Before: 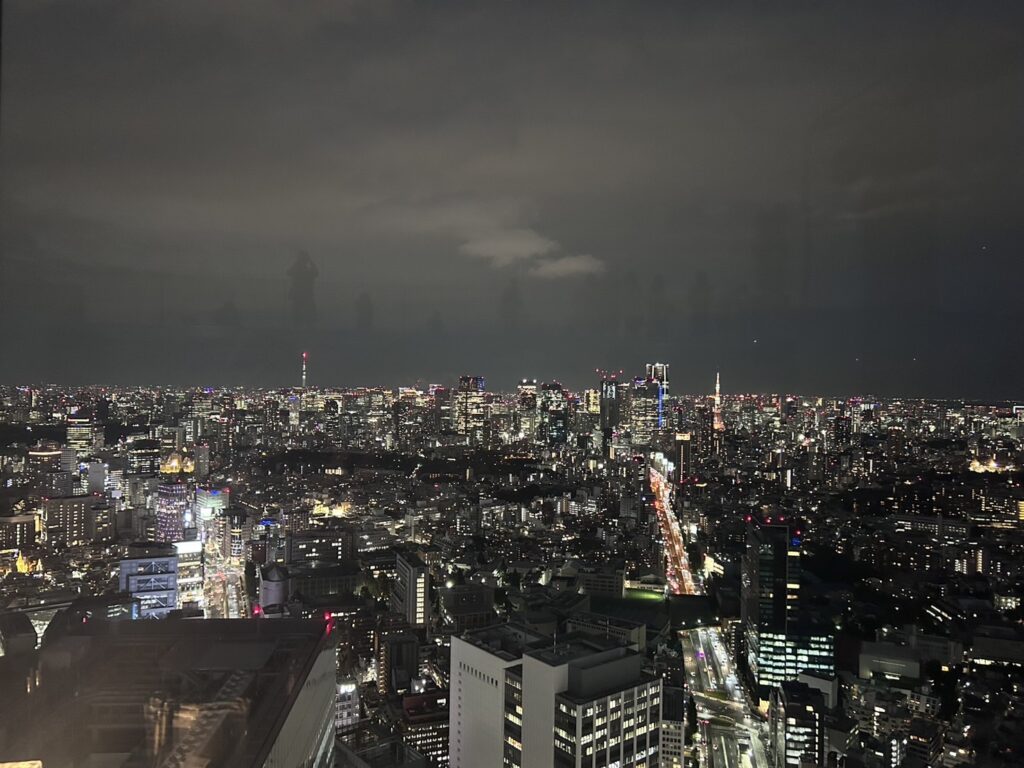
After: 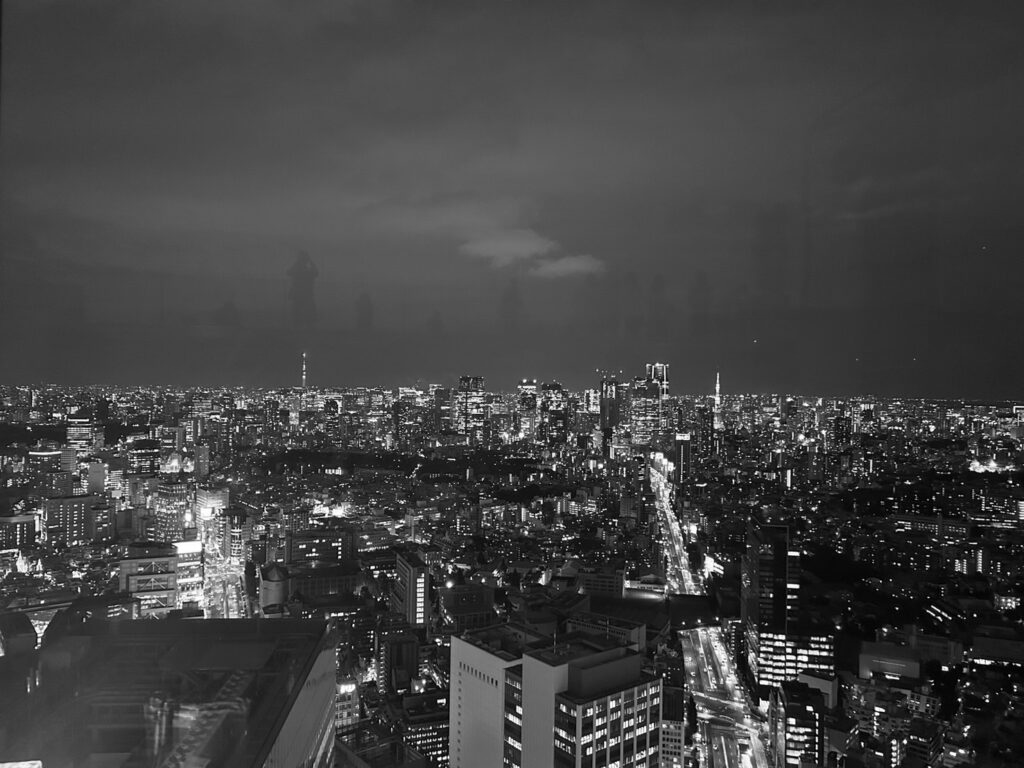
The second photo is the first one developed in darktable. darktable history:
color balance rgb: on, module defaults
monochrome: a 32, b 64, size 2.3, highlights 1
